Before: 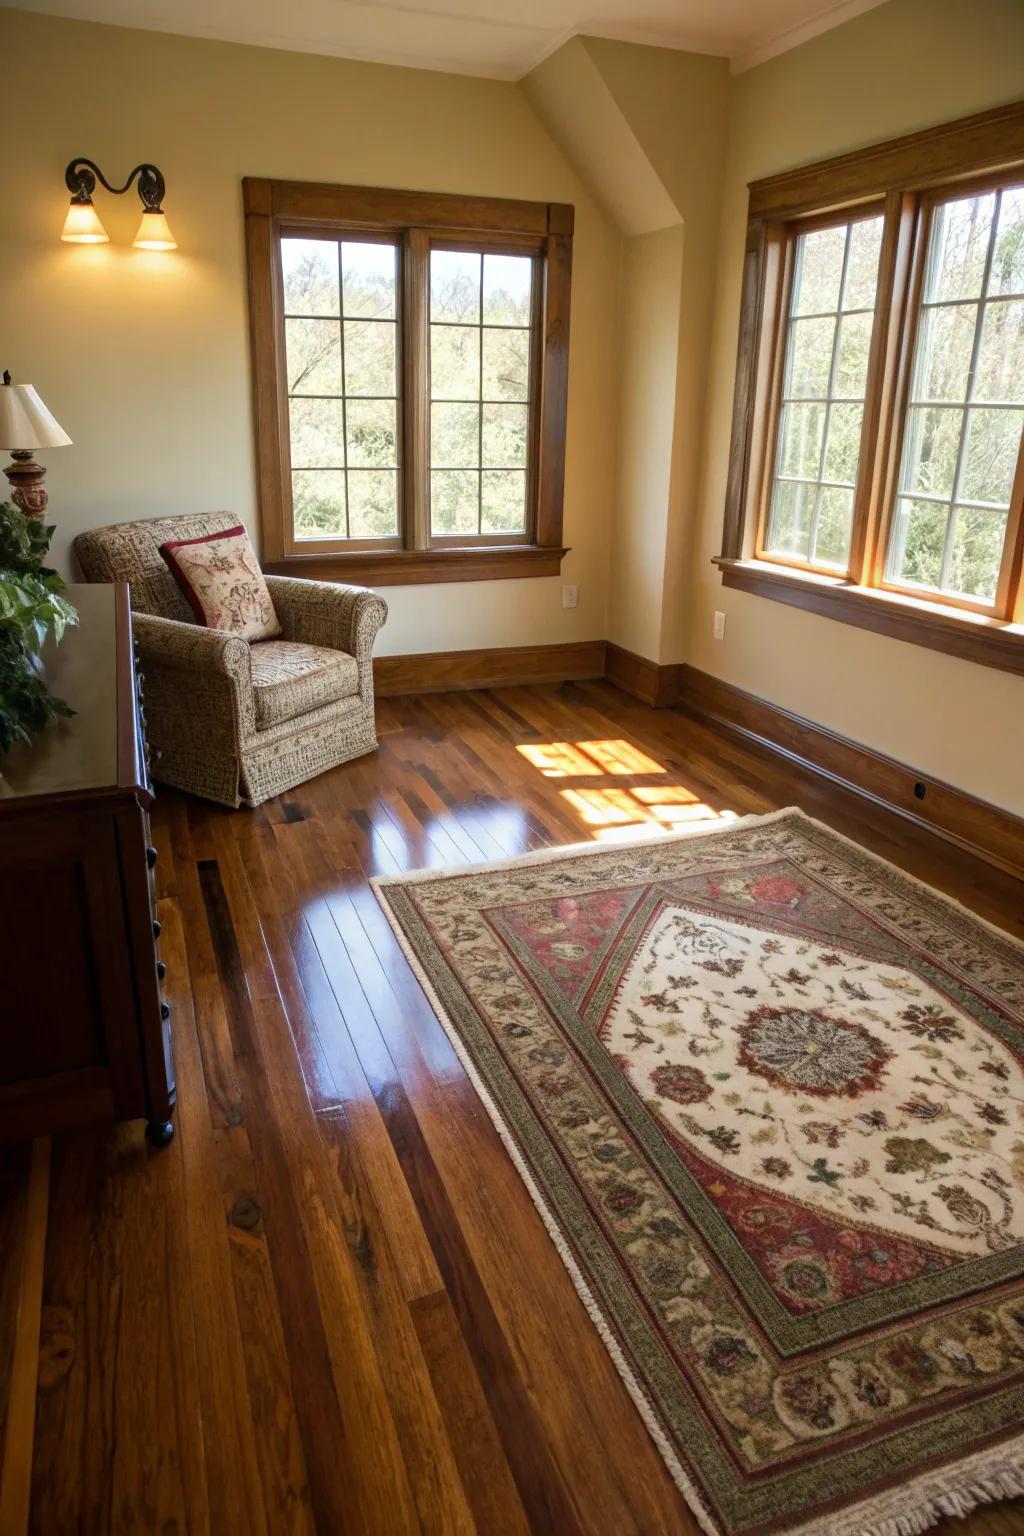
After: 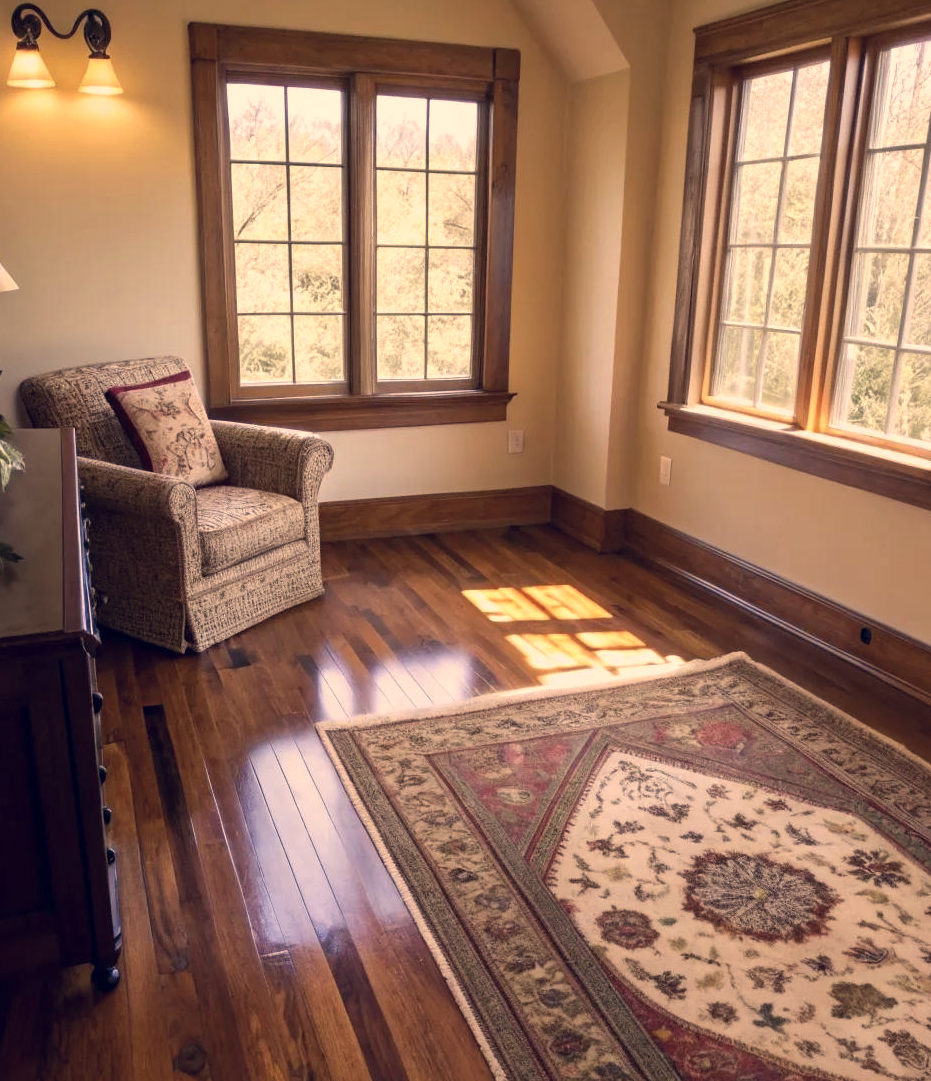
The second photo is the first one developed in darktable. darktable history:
crop: left 5.364%, top 10.135%, right 3.673%, bottom 19.472%
color correction: highlights a* 20.06, highlights b* 27.74, shadows a* 3.49, shadows b* -17.22, saturation 0.748
